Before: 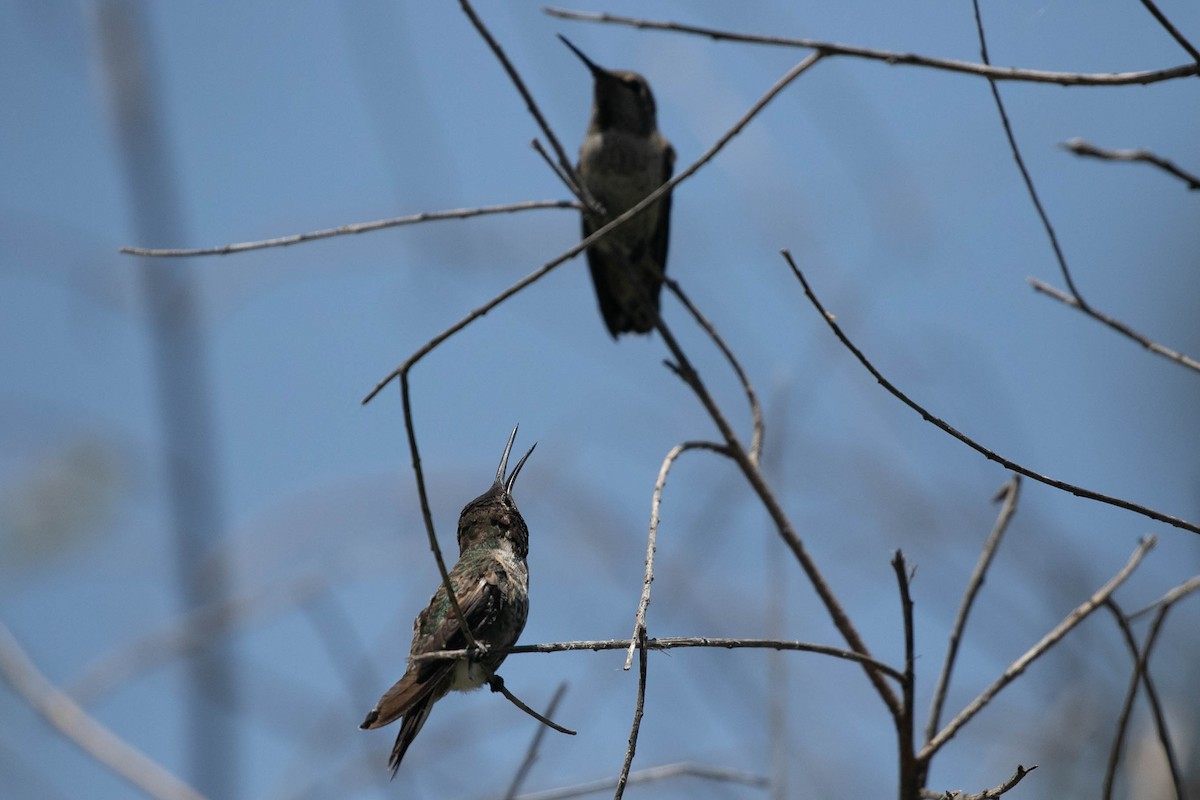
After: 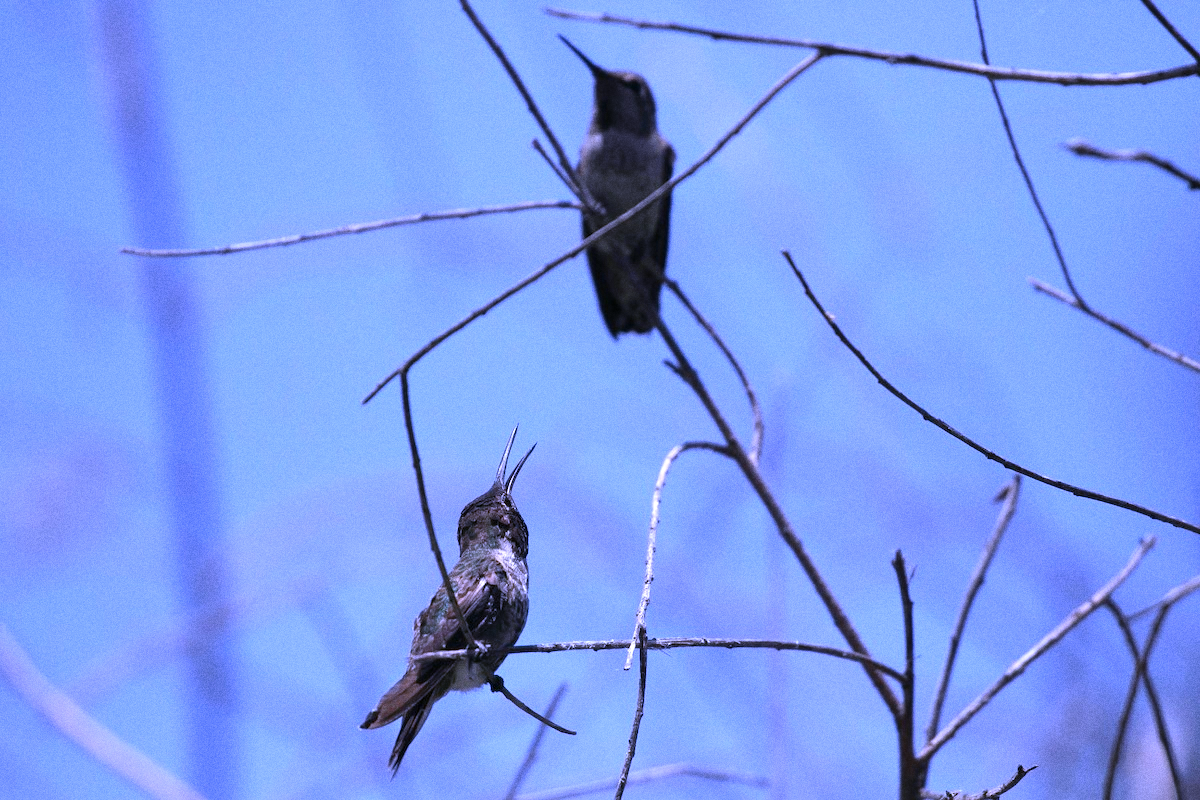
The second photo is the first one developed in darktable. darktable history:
exposure: exposure 0.6 EV, compensate highlight preservation false
grain: on, module defaults
white balance: red 0.98, blue 1.61
